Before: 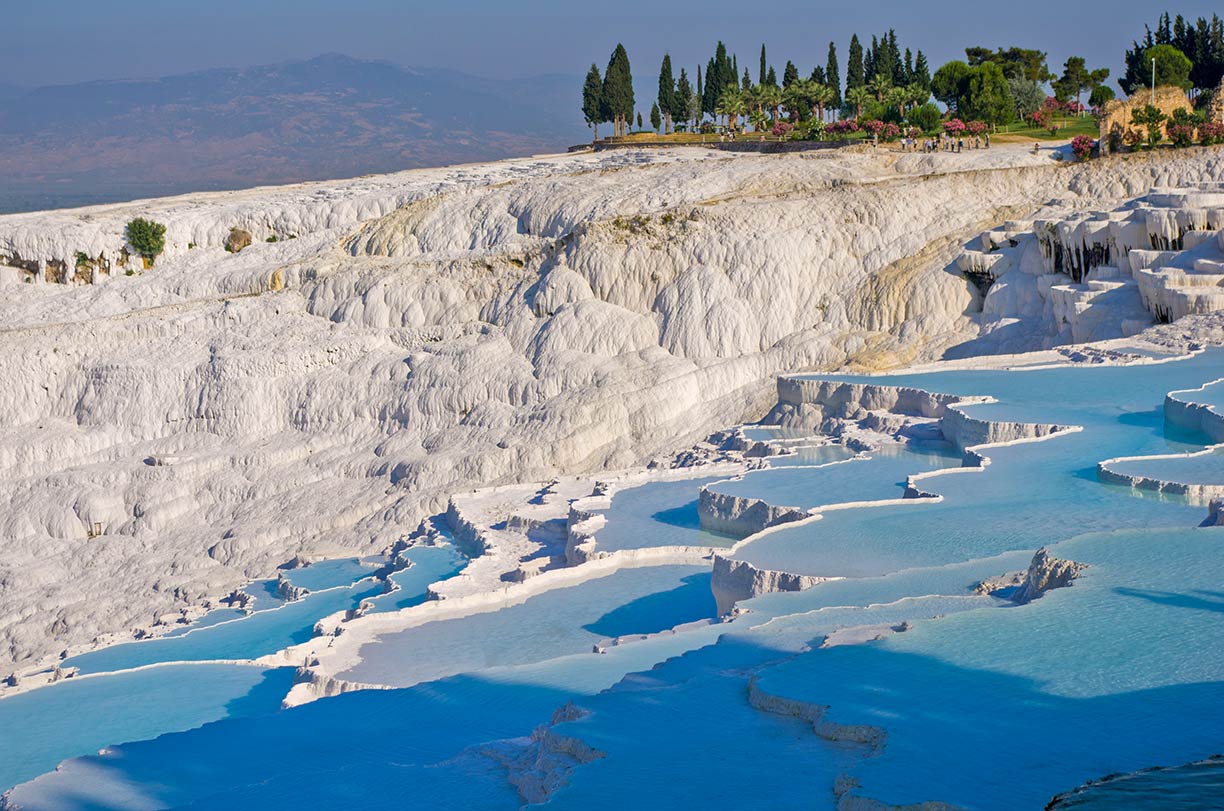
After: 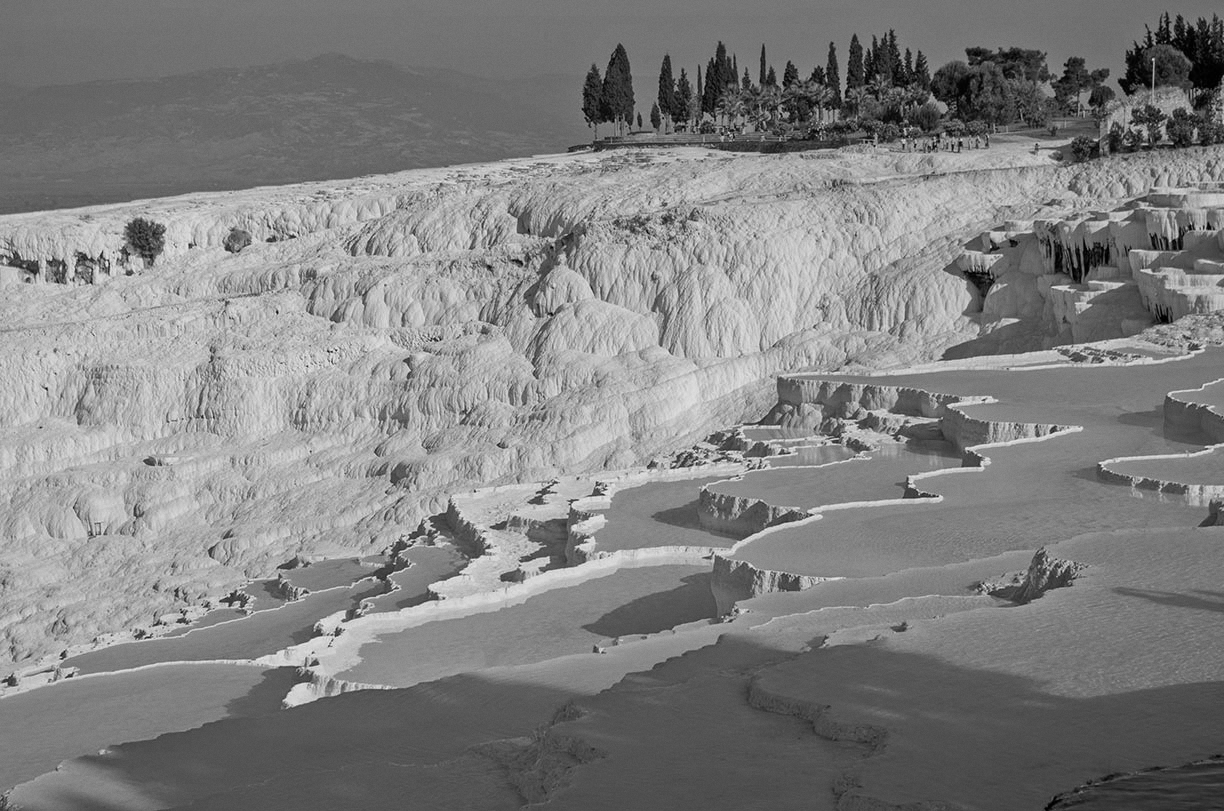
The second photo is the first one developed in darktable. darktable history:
monochrome: on, module defaults
exposure: exposure -0.36 EV, compensate highlight preservation false
grain: coarseness 14.57 ISO, strength 8.8%
